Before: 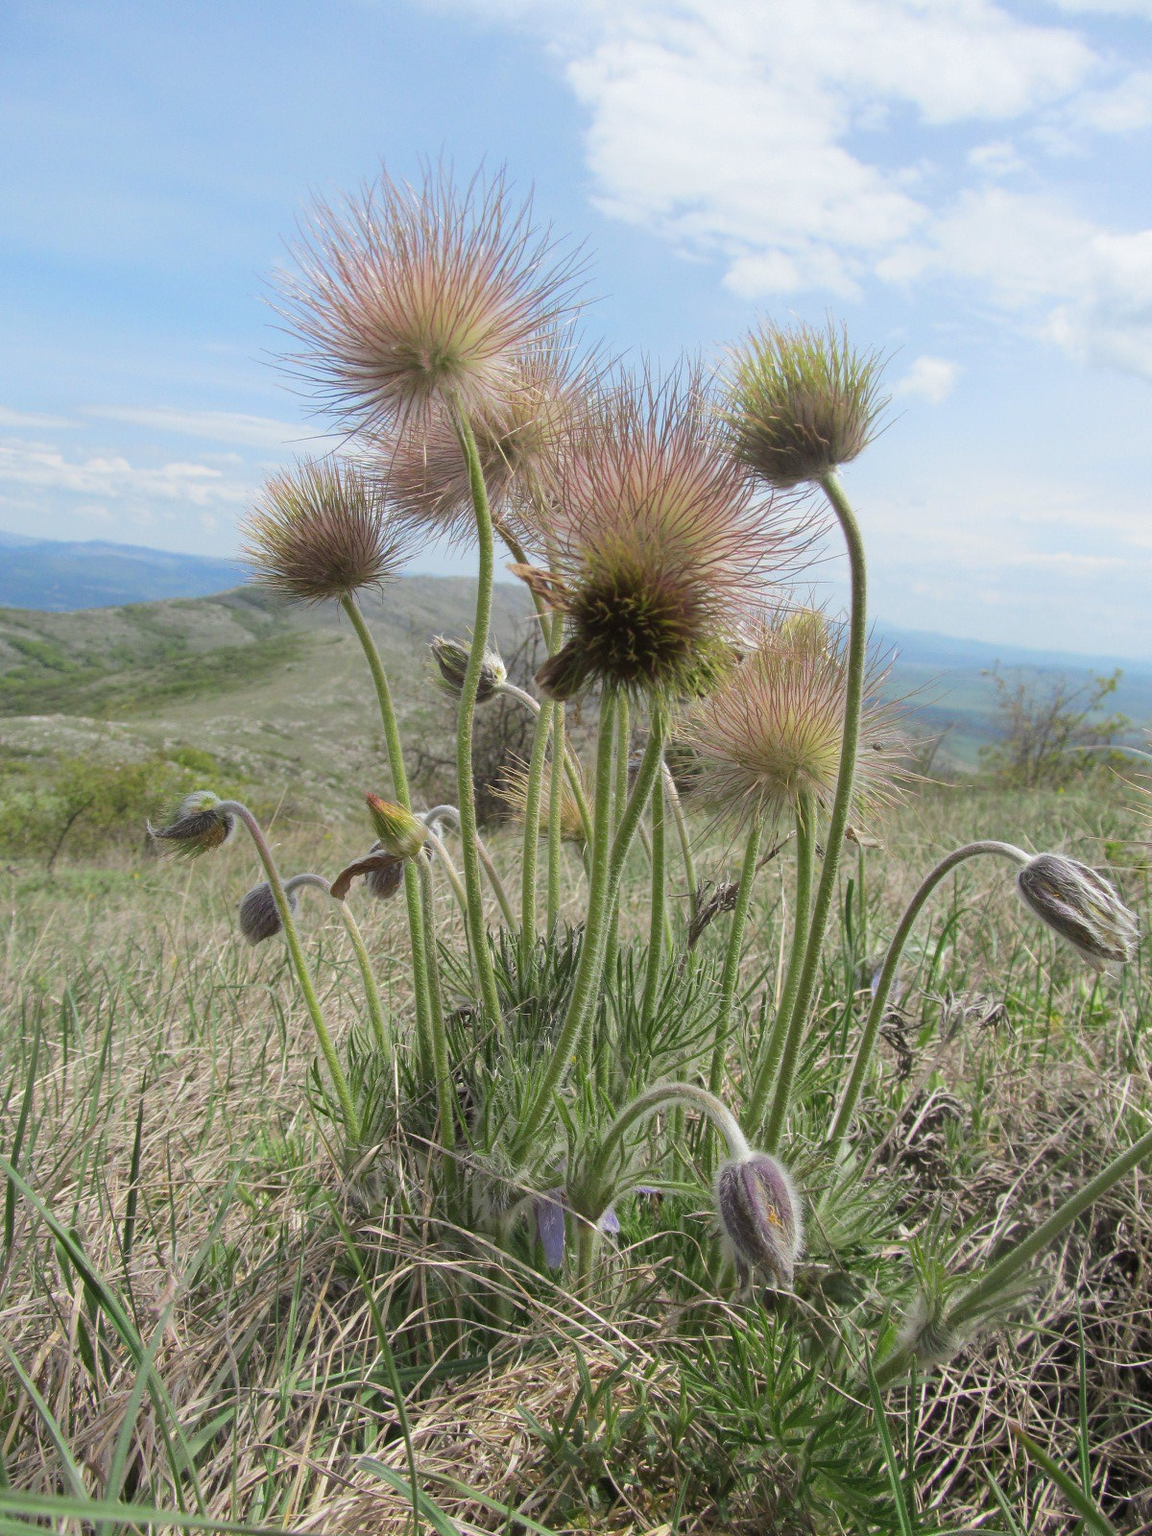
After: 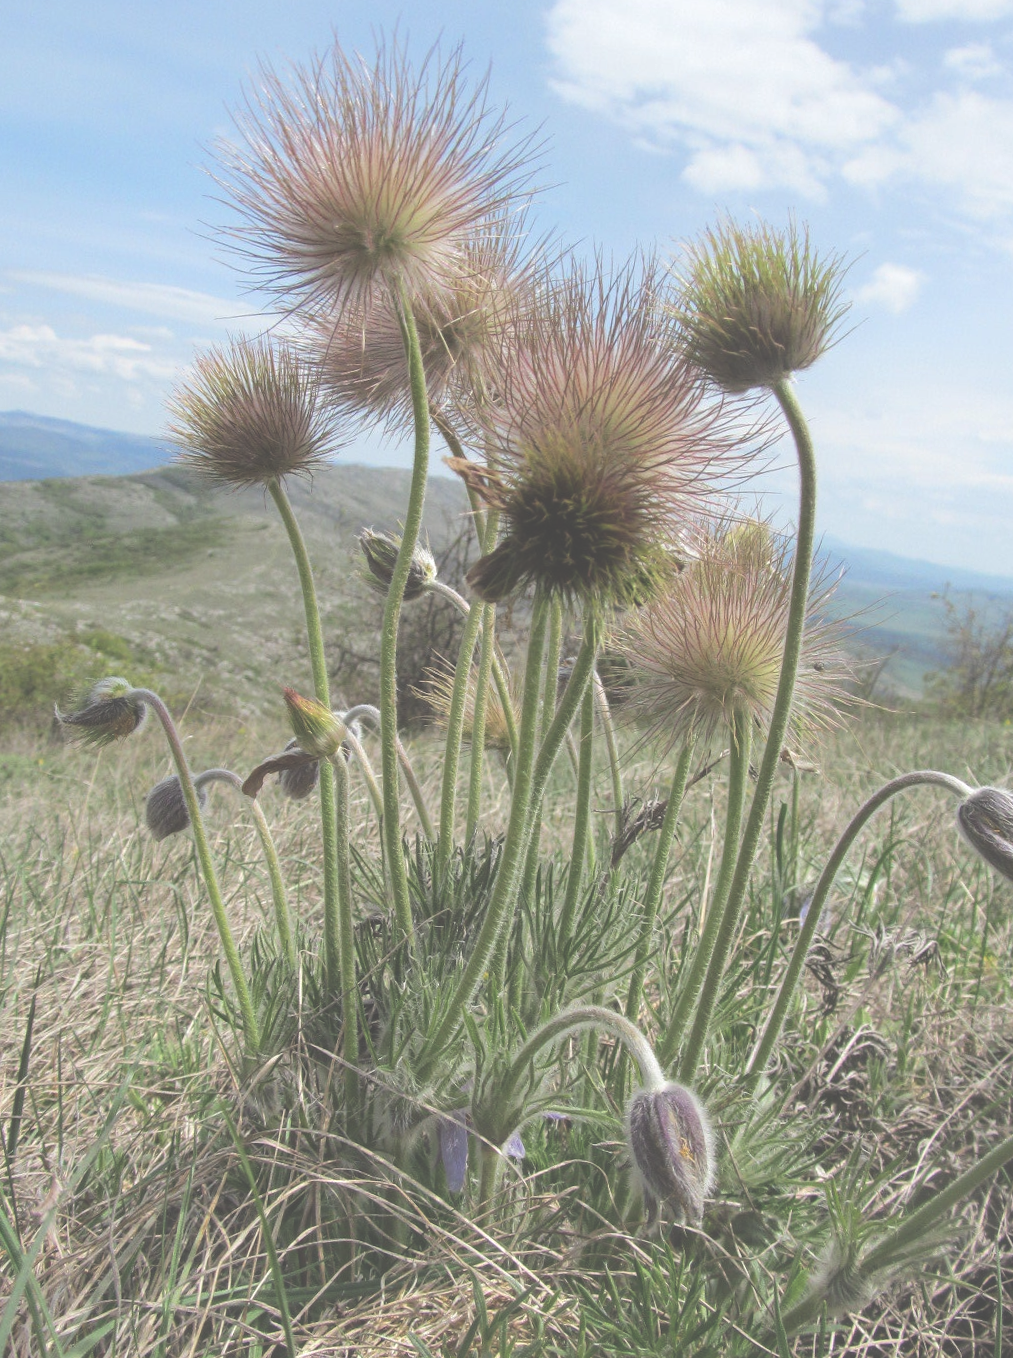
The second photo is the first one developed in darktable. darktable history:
exposure: black level correction -0.087, compensate highlight preservation false
base curve: curves: ch0 [(0, 0) (0.989, 0.992)], preserve colors none
local contrast: detail 130%
crop and rotate: angle -2.93°, left 5.202%, top 5.16%, right 4.704%, bottom 4.268%
